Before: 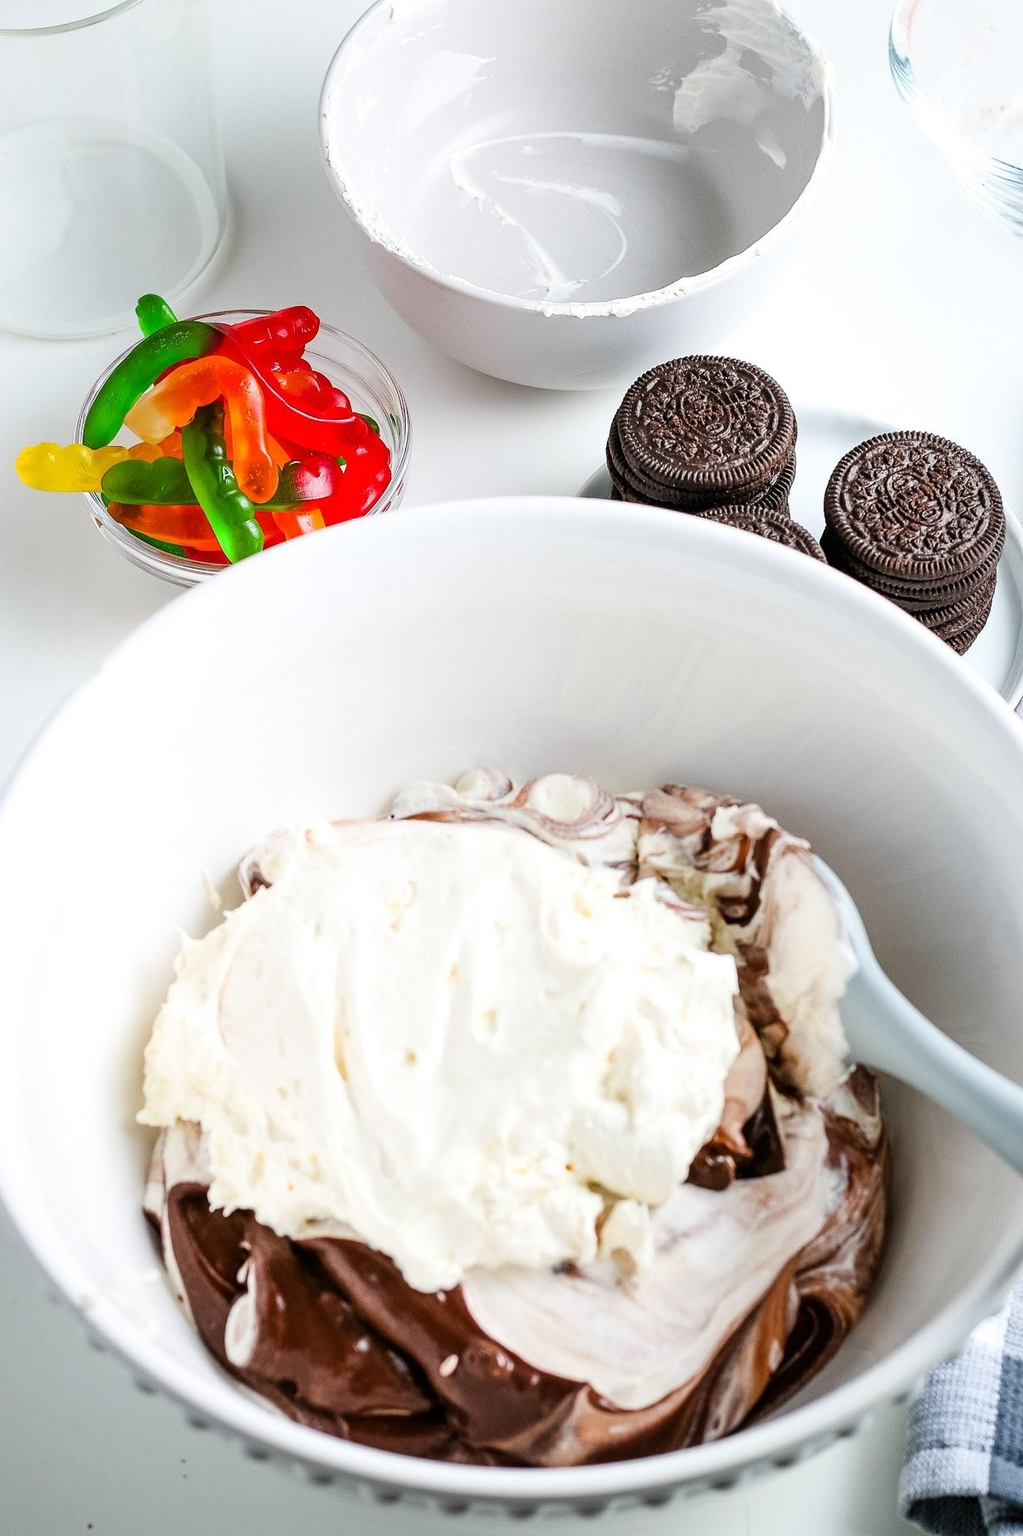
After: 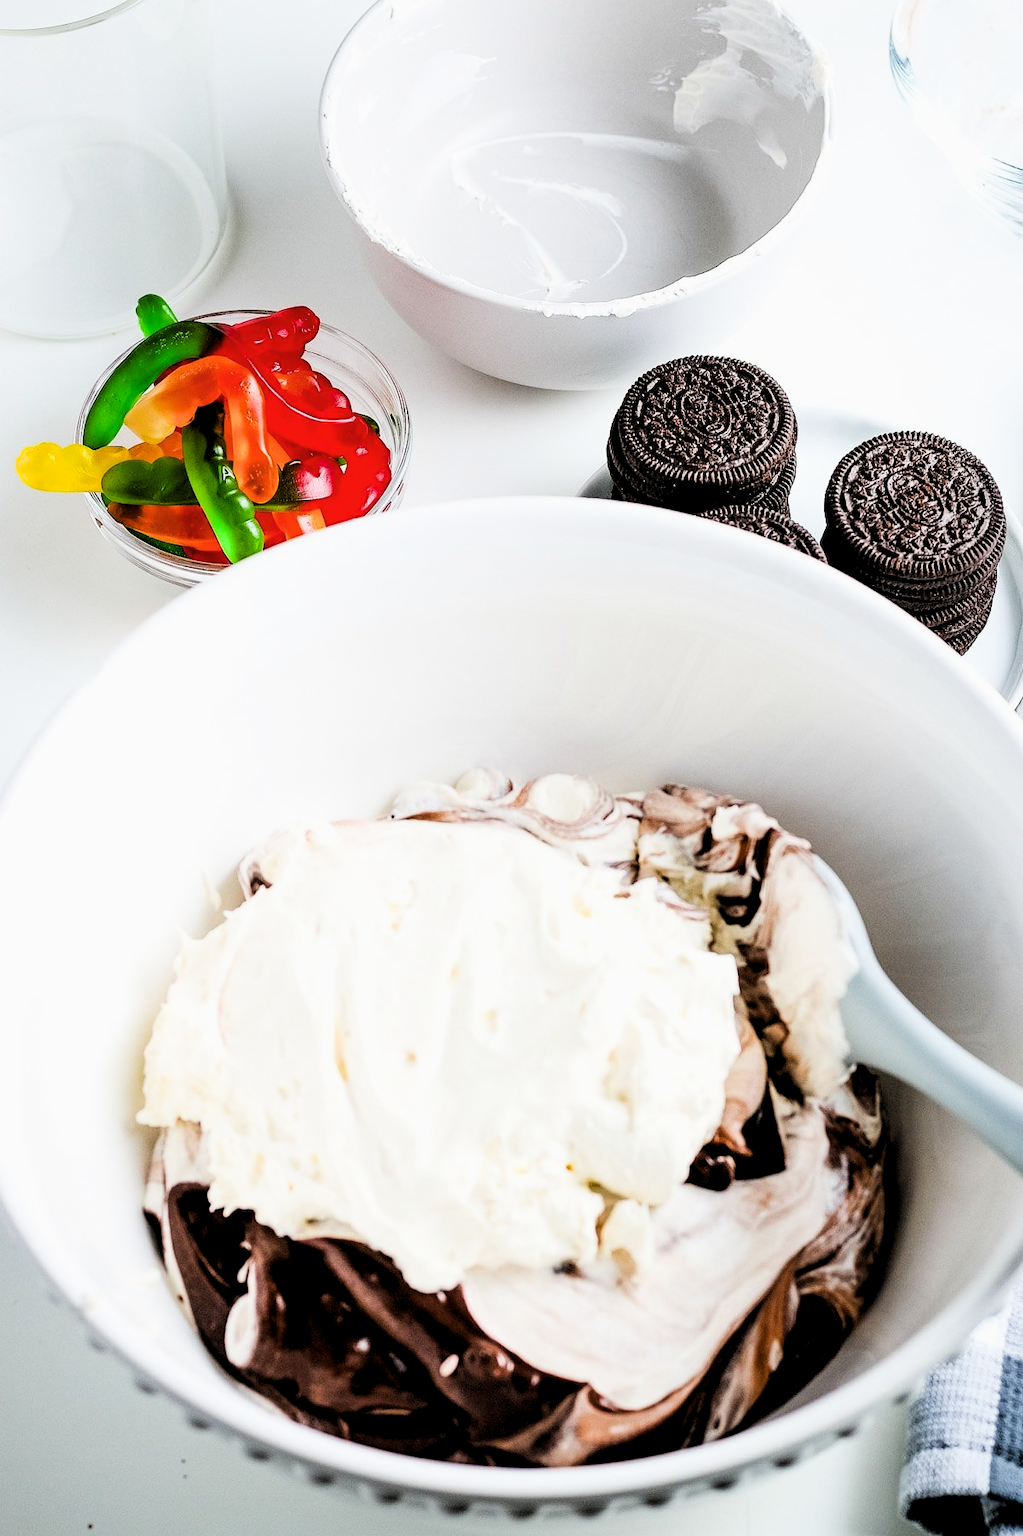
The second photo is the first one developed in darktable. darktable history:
filmic rgb: black relative exposure -5.02 EV, white relative exposure 3.97 EV, hardness 2.9, contrast 1.296, highlights saturation mix -29.45%
levels: levels [0.031, 0.5, 0.969]
color balance rgb: perceptual saturation grading › global saturation 0.26%, global vibrance 24.995%, contrast 19.982%
